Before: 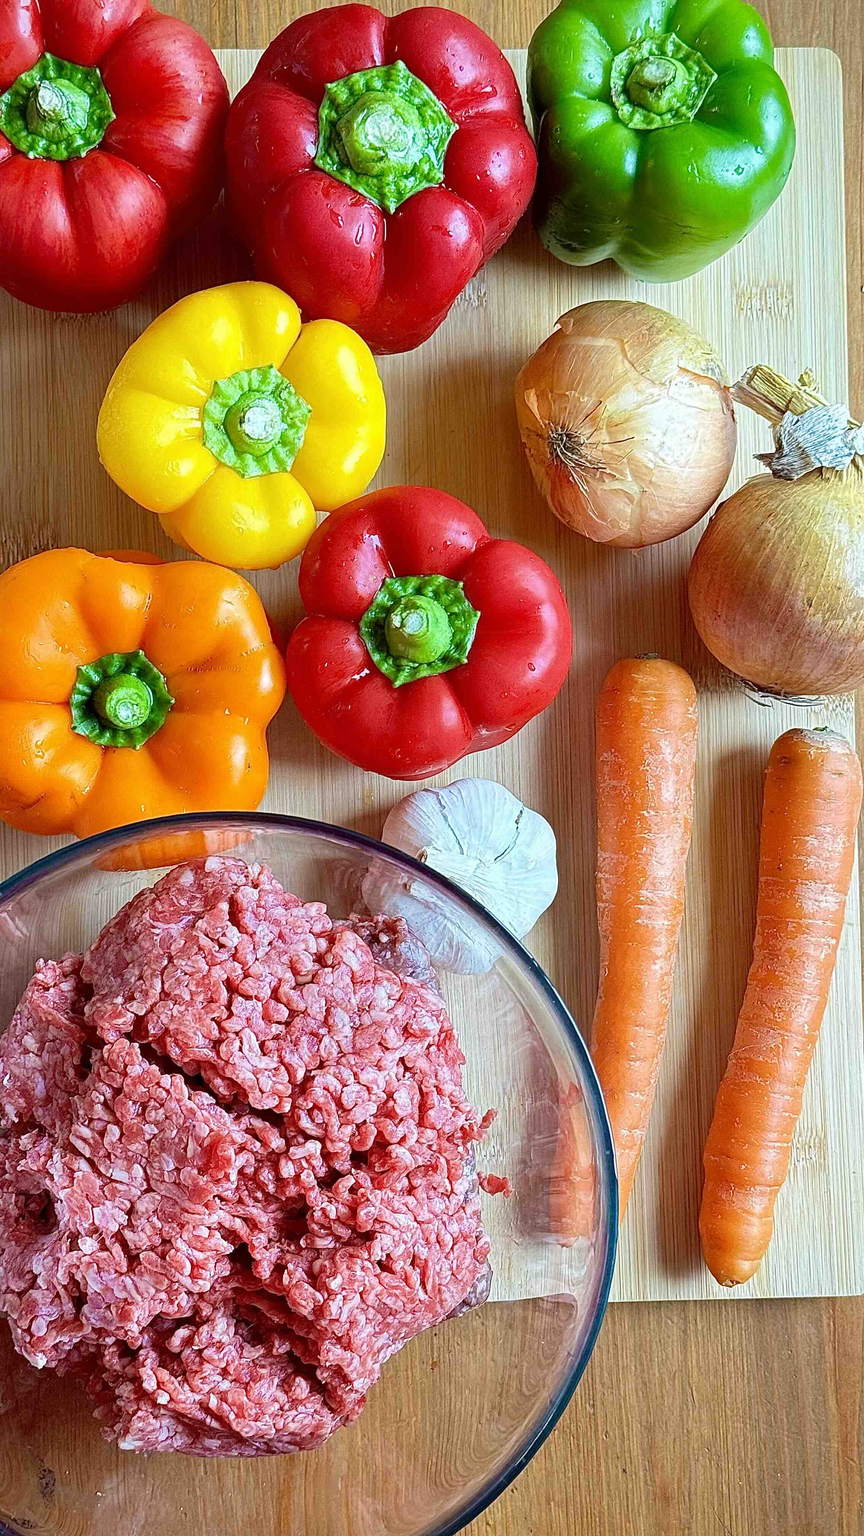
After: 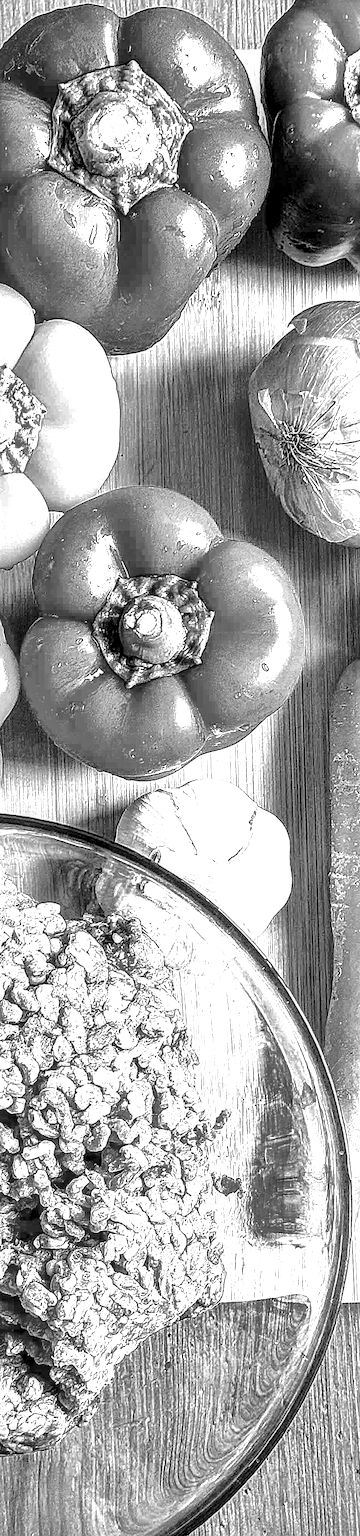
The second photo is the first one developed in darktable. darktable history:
local contrast: highlights 2%, shadows 2%, detail 181%
shadows and highlights: shadows 39.47, highlights -60.06
crop: left 30.908%, right 27.364%
contrast brightness saturation: contrast 0.159, saturation 0.317
color calibration: output gray [0.253, 0.26, 0.487, 0], gray › normalize channels true, illuminant same as pipeline (D50), adaptation none (bypass), x 0.332, y 0.334, temperature 5013.1 K, gamut compression 0.027
exposure: black level correction 0, exposure 1.89 EV, compensate exposure bias true, compensate highlight preservation false
sharpen: on, module defaults
tone equalizer: -8 EV -0.38 EV, -7 EV -0.384 EV, -6 EV -0.36 EV, -5 EV -0.218 EV, -3 EV 0.19 EV, -2 EV 0.34 EV, -1 EV 0.38 EV, +0 EV 0.395 EV, edges refinement/feathering 500, mask exposure compensation -1.57 EV, preserve details no
